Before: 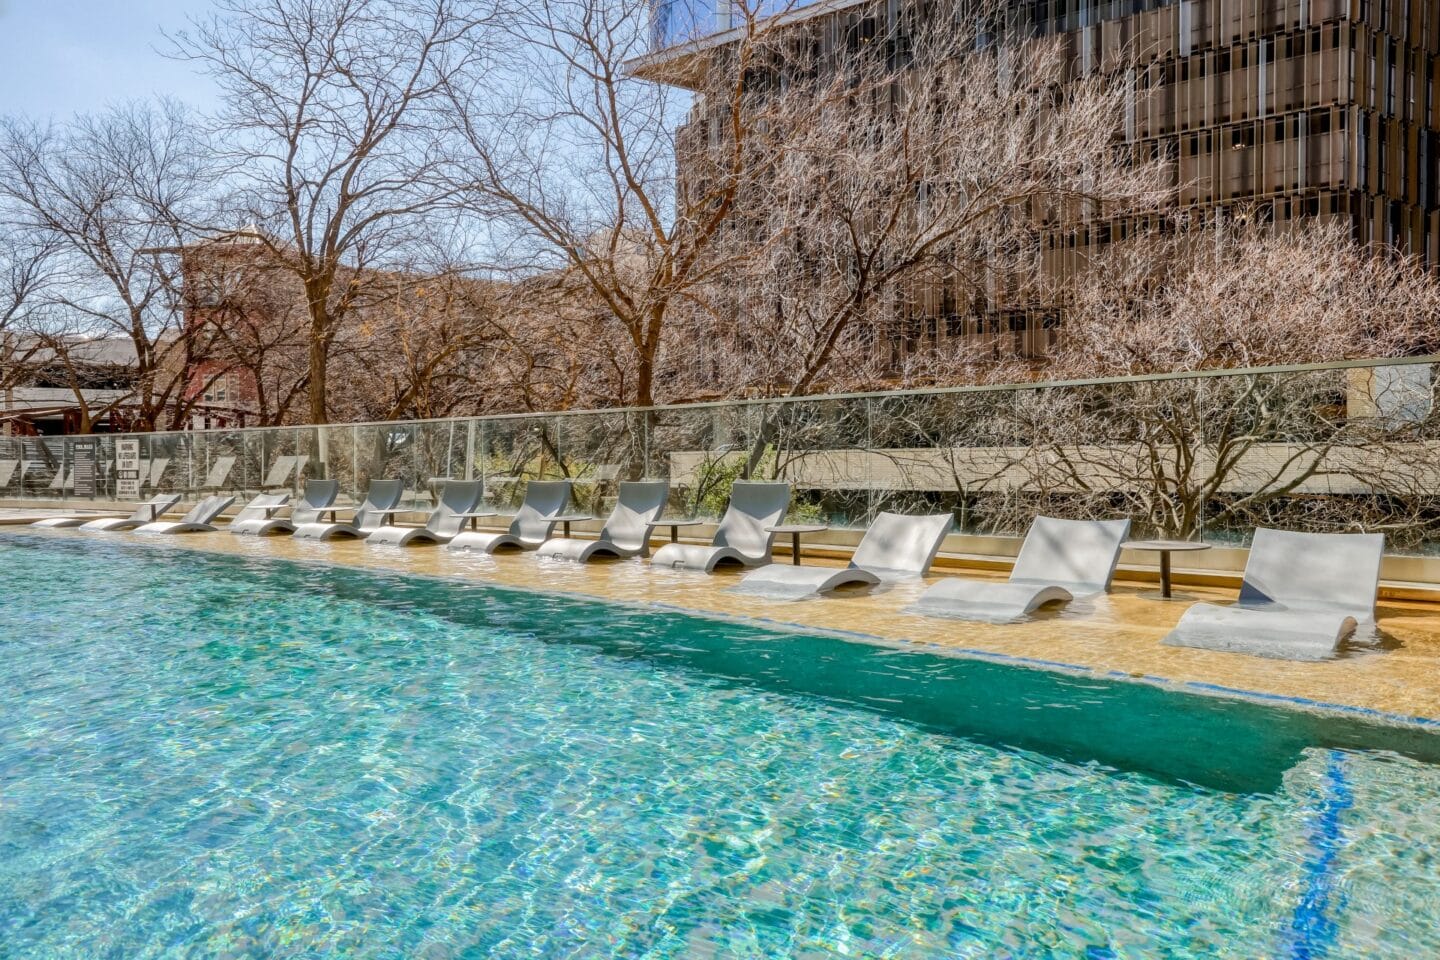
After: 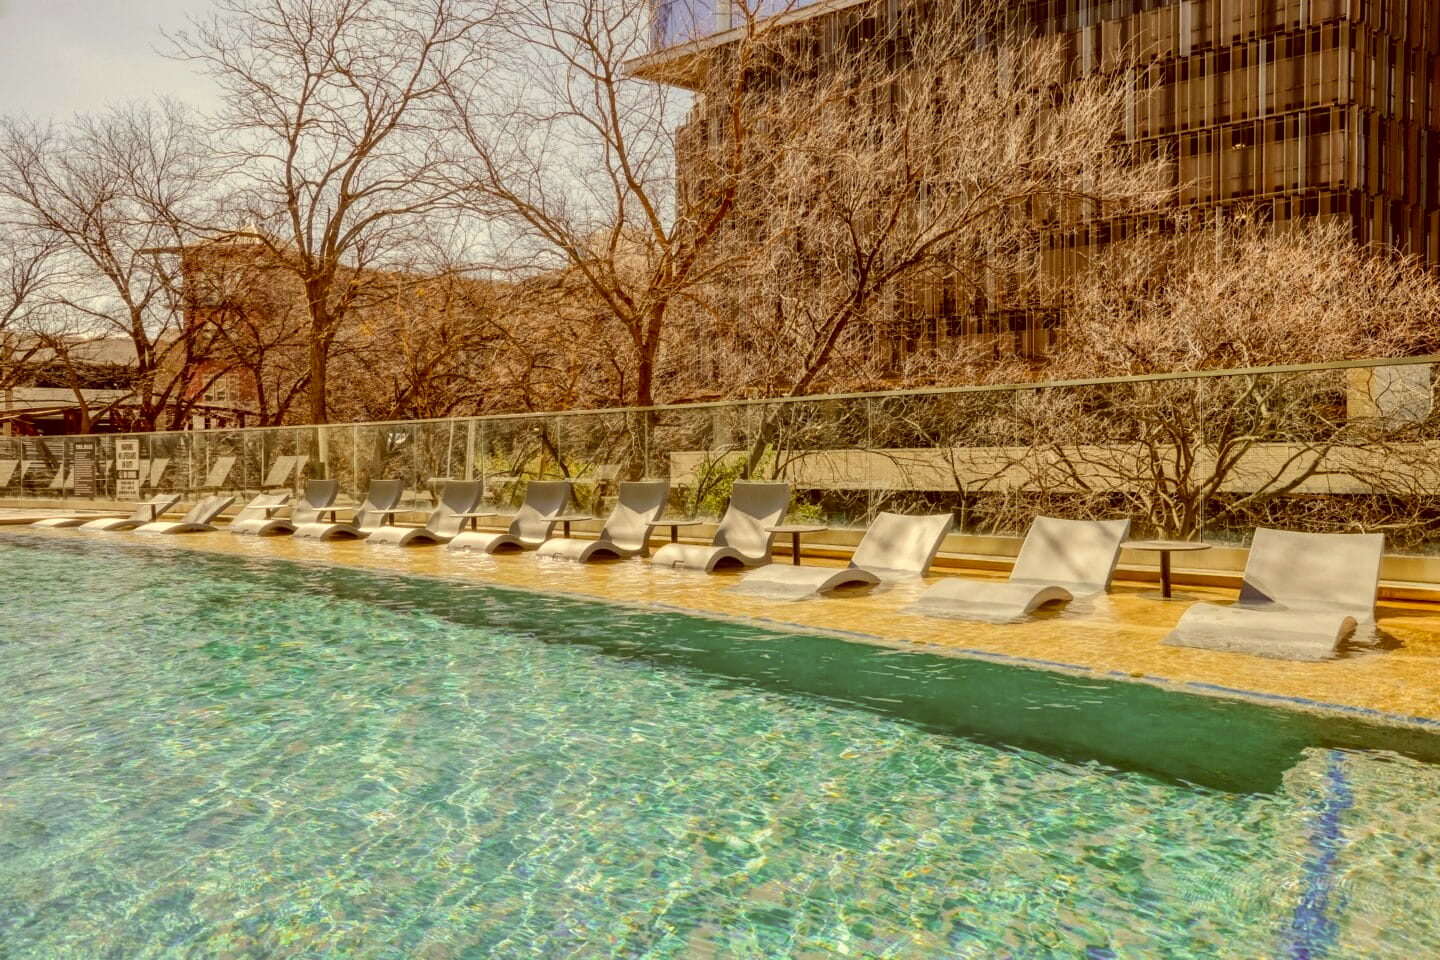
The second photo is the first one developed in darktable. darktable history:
color correction: highlights a* 1.06, highlights b* 23.62, shadows a* 15.69, shadows b* 24.68
